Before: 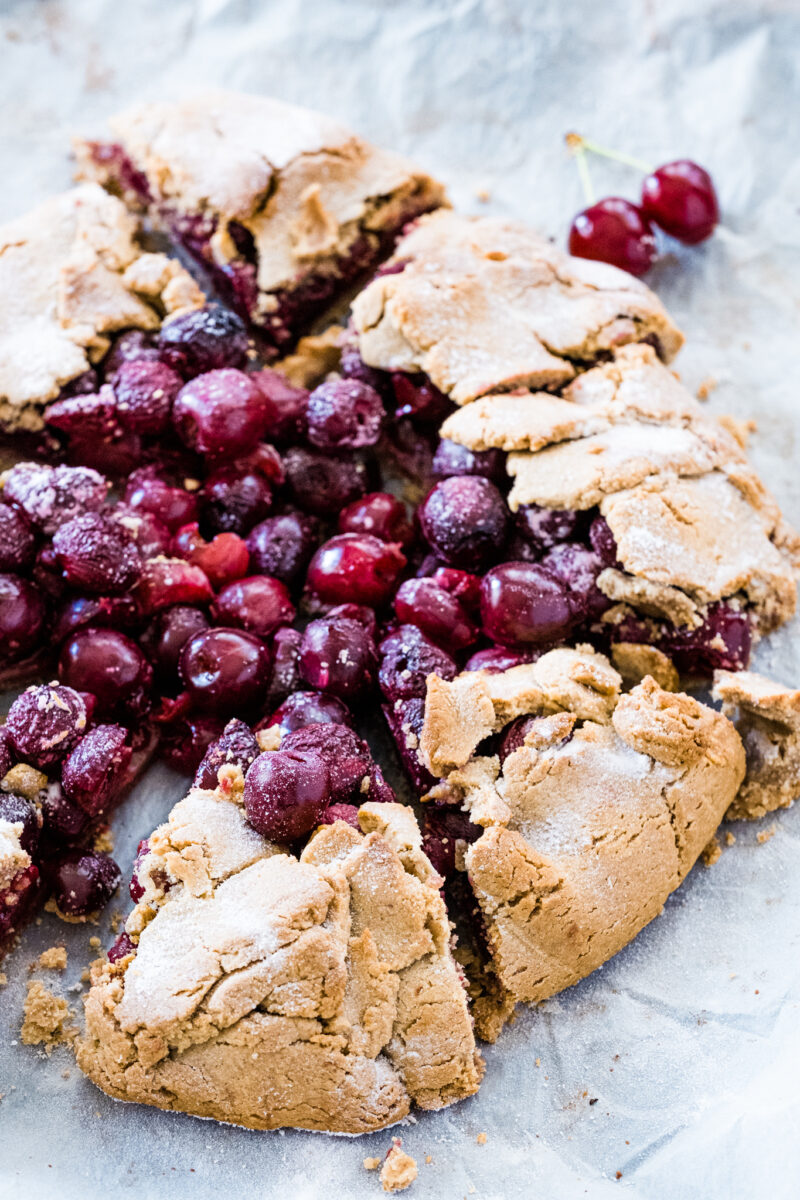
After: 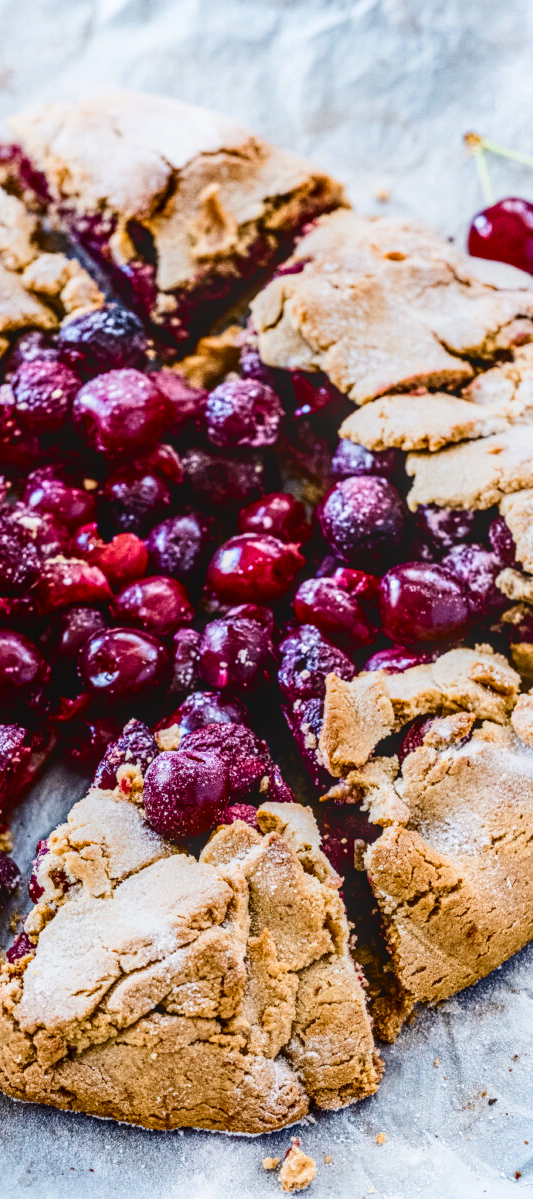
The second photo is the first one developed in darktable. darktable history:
contrast brightness saturation: contrast 0.22, brightness -0.19, saturation 0.24
local contrast: highlights 0%, shadows 0%, detail 133%
crop and rotate: left 12.648%, right 20.685%
rotate and perspective: automatic cropping off
